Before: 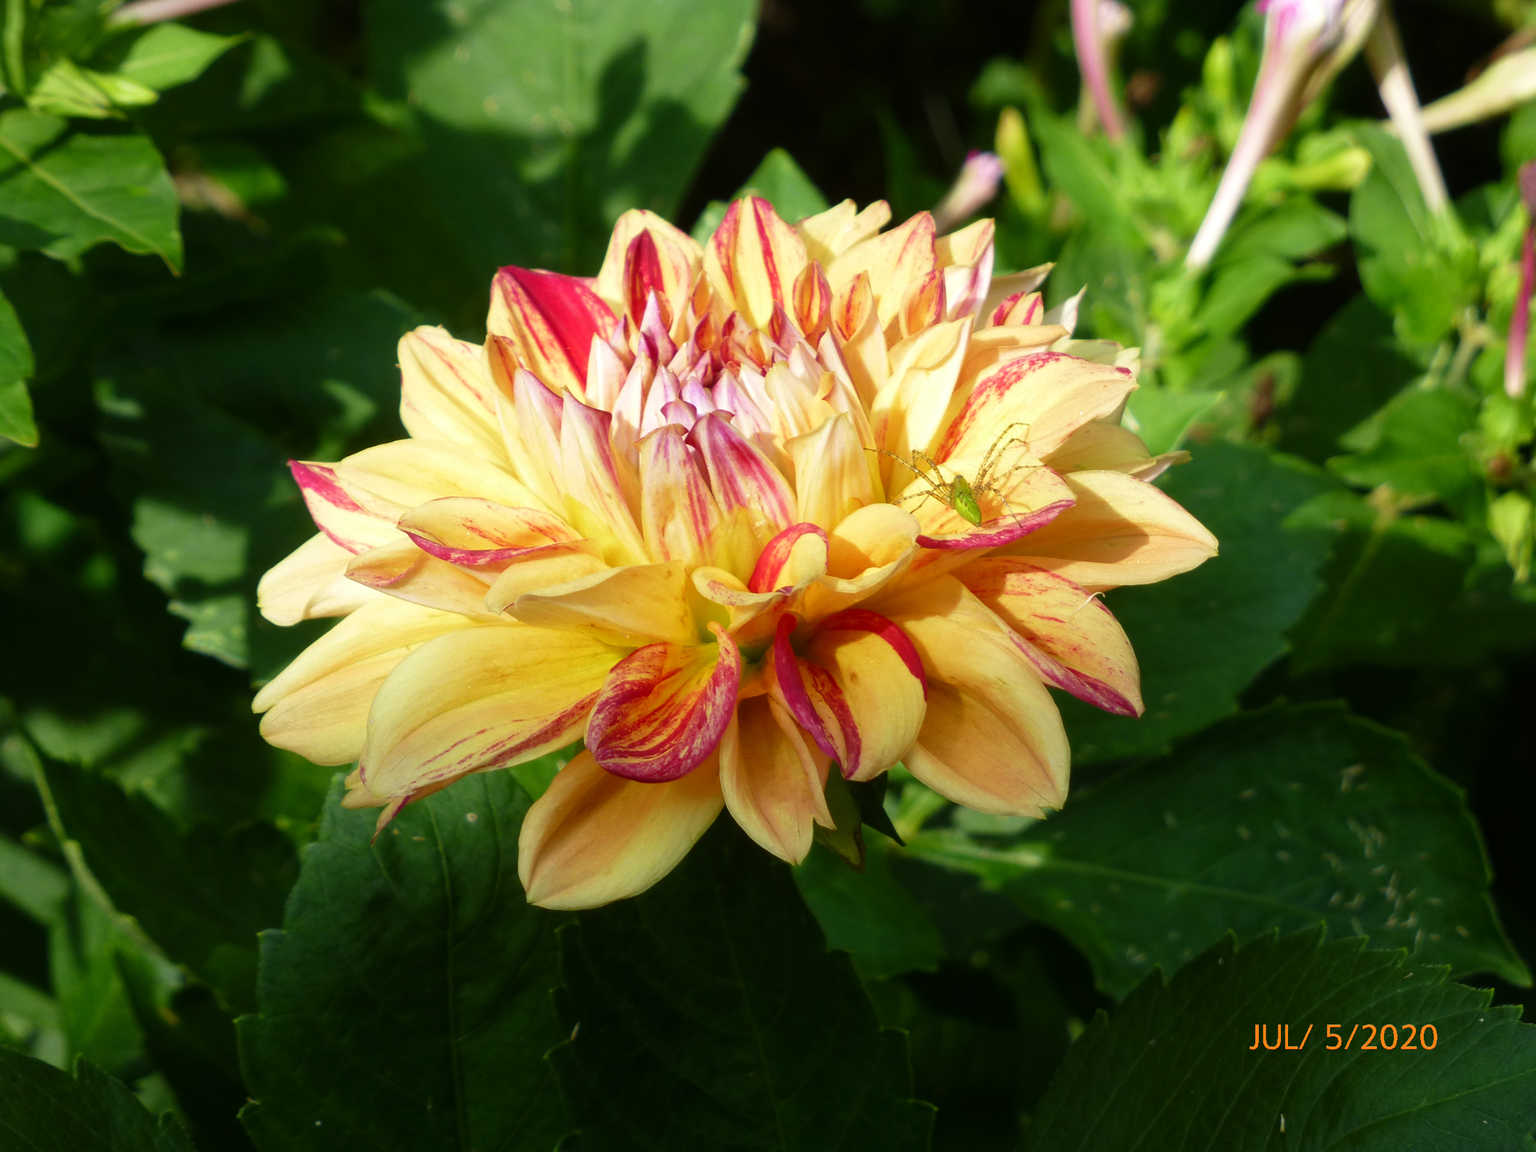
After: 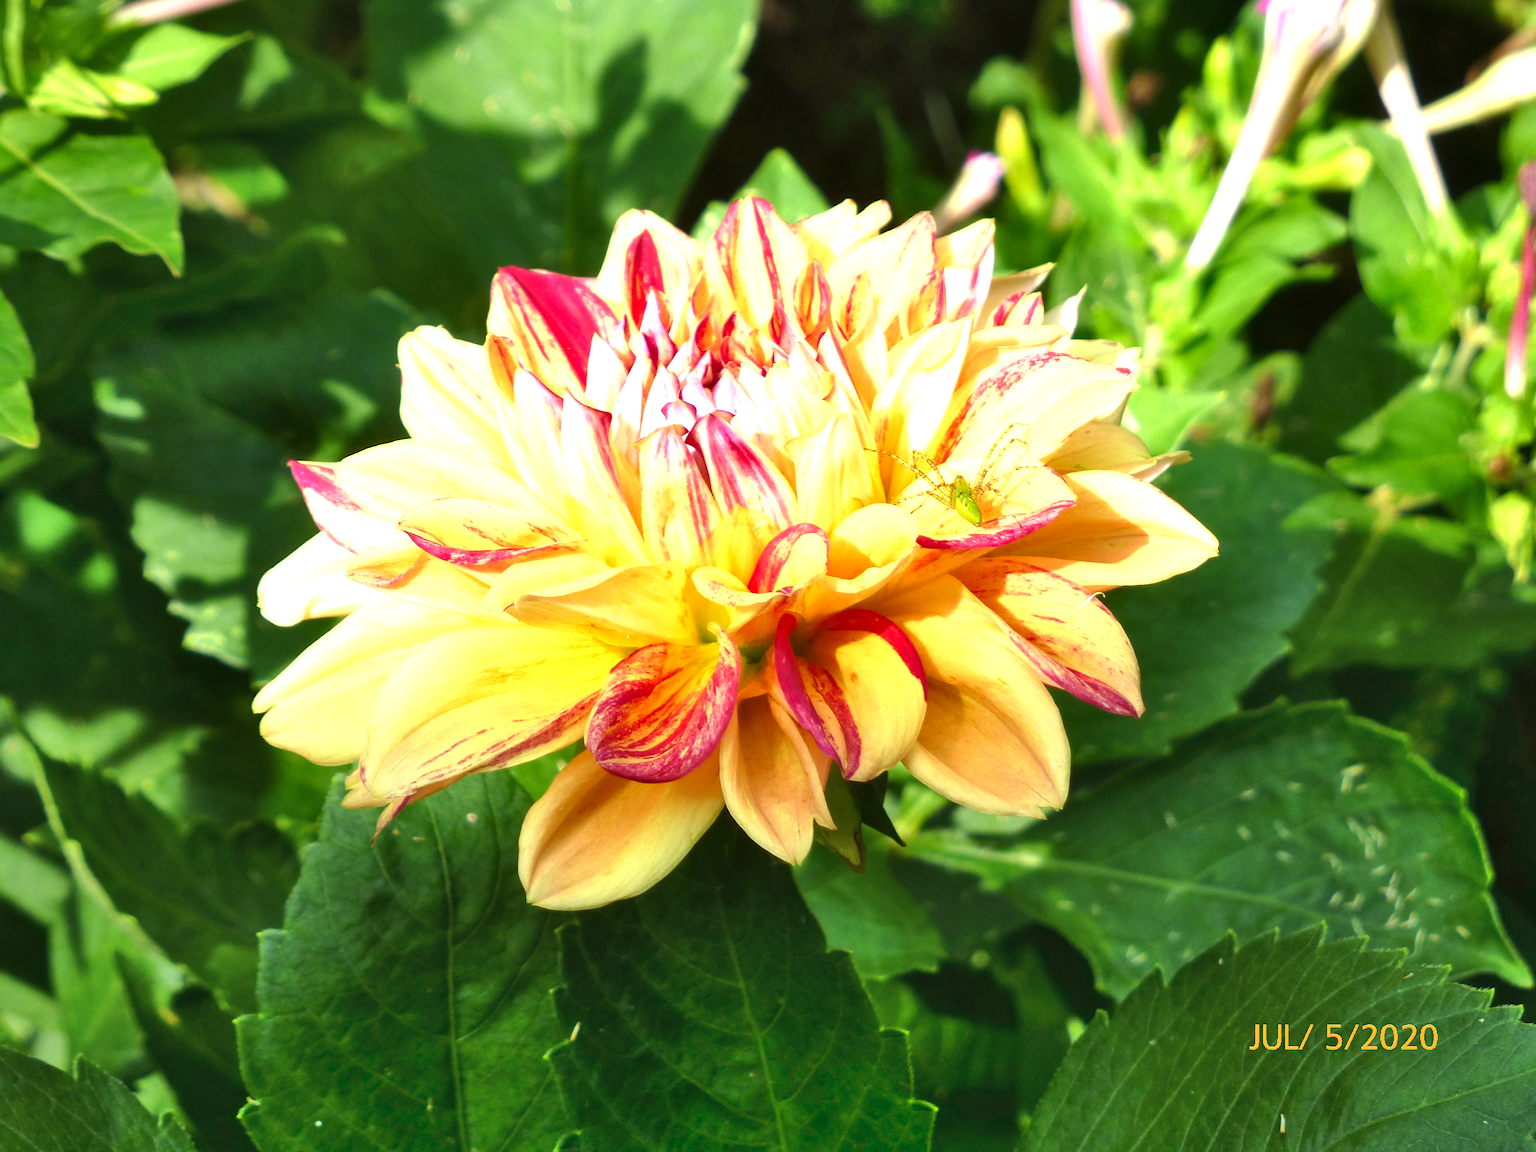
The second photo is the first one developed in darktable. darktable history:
exposure: black level correction 0, exposure 1.099 EV, compensate highlight preservation false
shadows and highlights: shadows 73.76, highlights -24.63, soften with gaussian
